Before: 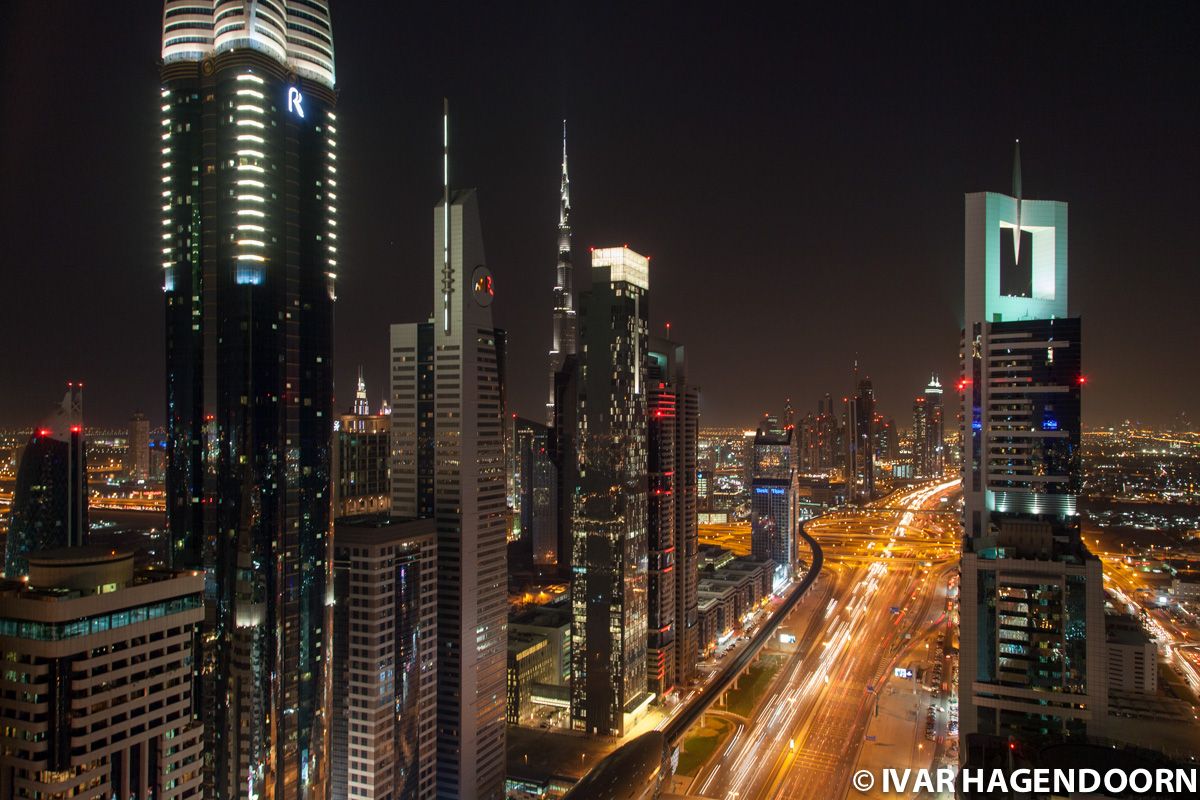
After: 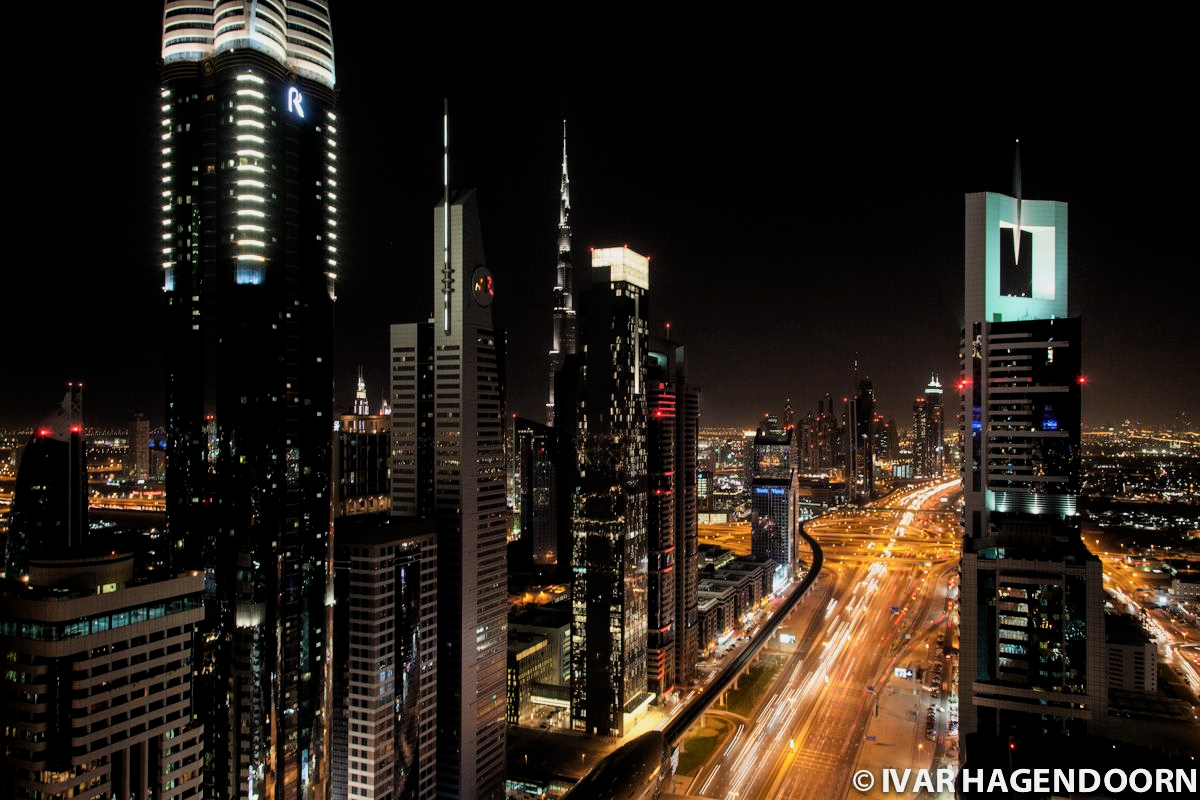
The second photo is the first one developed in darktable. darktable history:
filmic rgb: middle gray luminance 9.91%, black relative exposure -8.65 EV, white relative exposure 3.3 EV, threshold 2.94 EV, target black luminance 0%, hardness 5.2, latitude 44.59%, contrast 1.312, highlights saturation mix 4.28%, shadows ↔ highlights balance 23.94%, iterations of high-quality reconstruction 0, enable highlight reconstruction true
